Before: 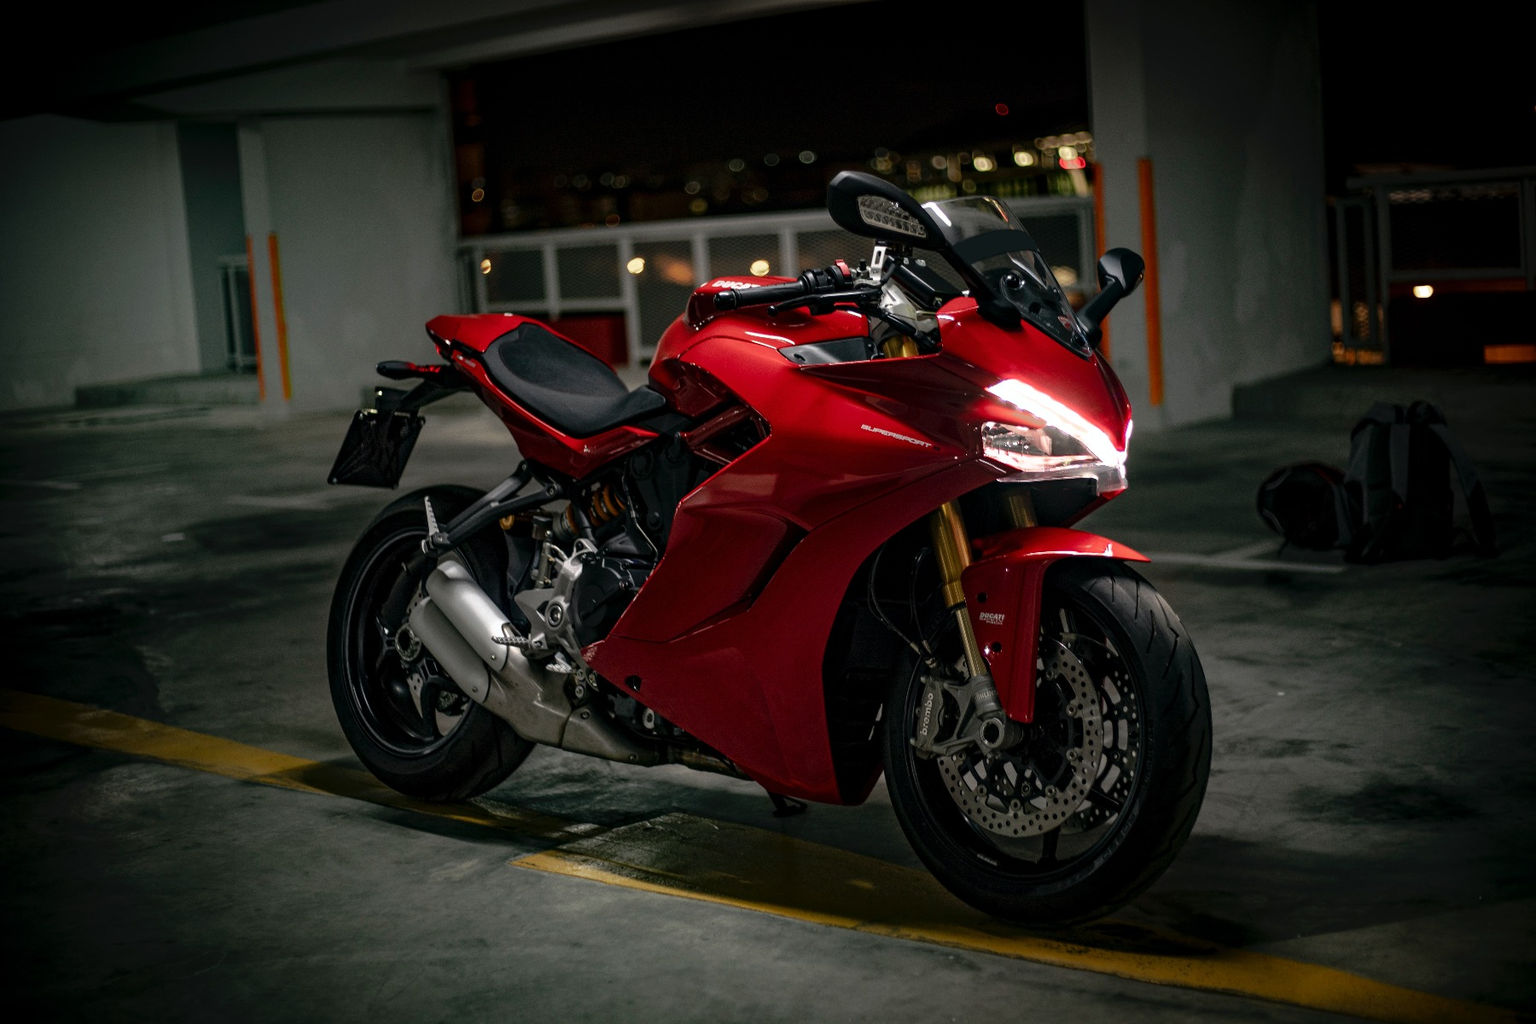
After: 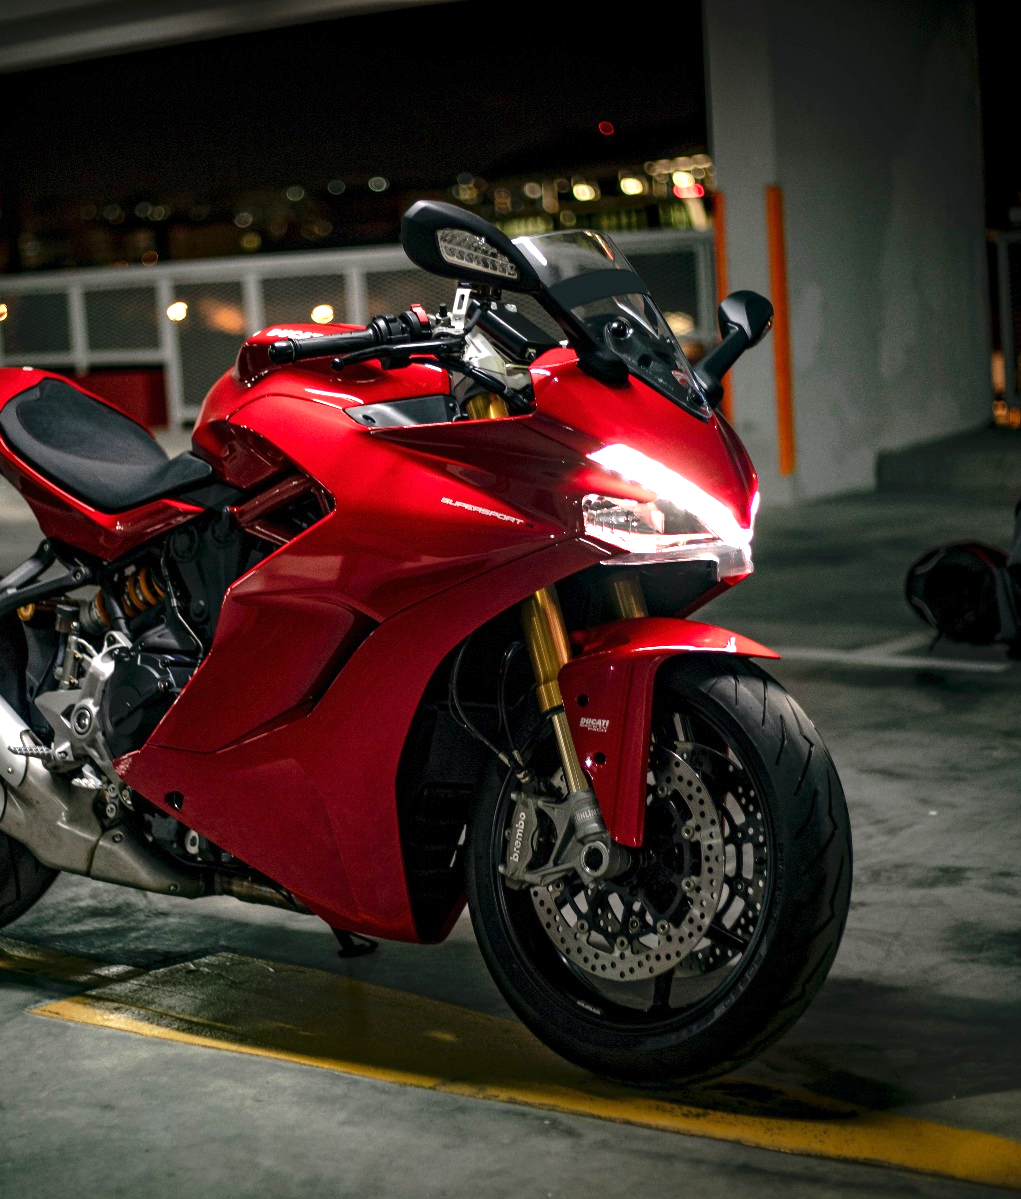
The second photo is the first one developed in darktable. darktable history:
crop: left 31.58%, top 0.006%, right 11.678%
exposure: exposure 1.001 EV, compensate highlight preservation false
